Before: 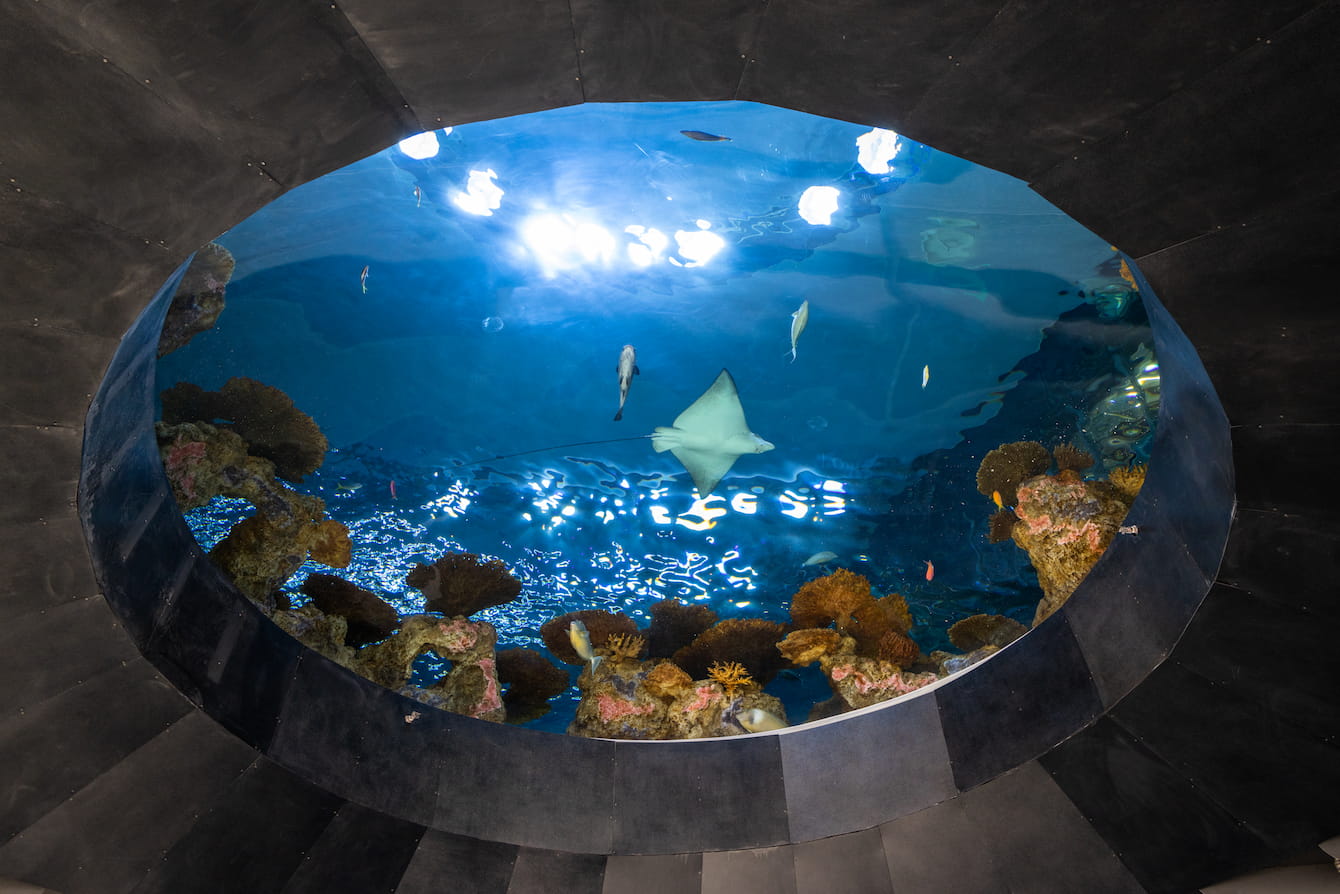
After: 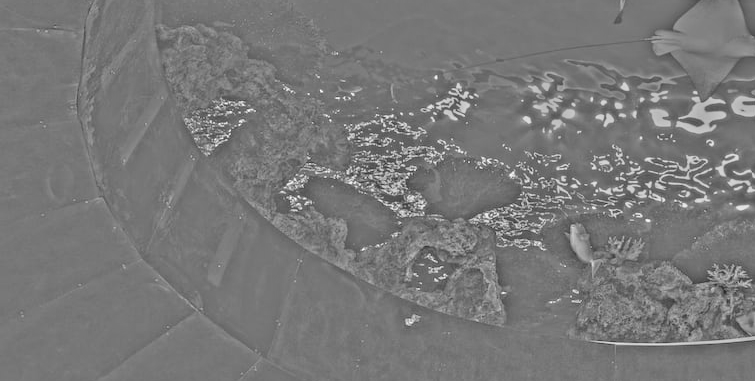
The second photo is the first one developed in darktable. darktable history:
tone equalizer: on, module defaults
highpass: sharpness 25.84%, contrast boost 14.94%
exposure: black level correction 0, exposure 1.1 EV, compensate exposure bias true, compensate highlight preservation false
crop: top 44.483%, right 43.593%, bottom 12.892%
